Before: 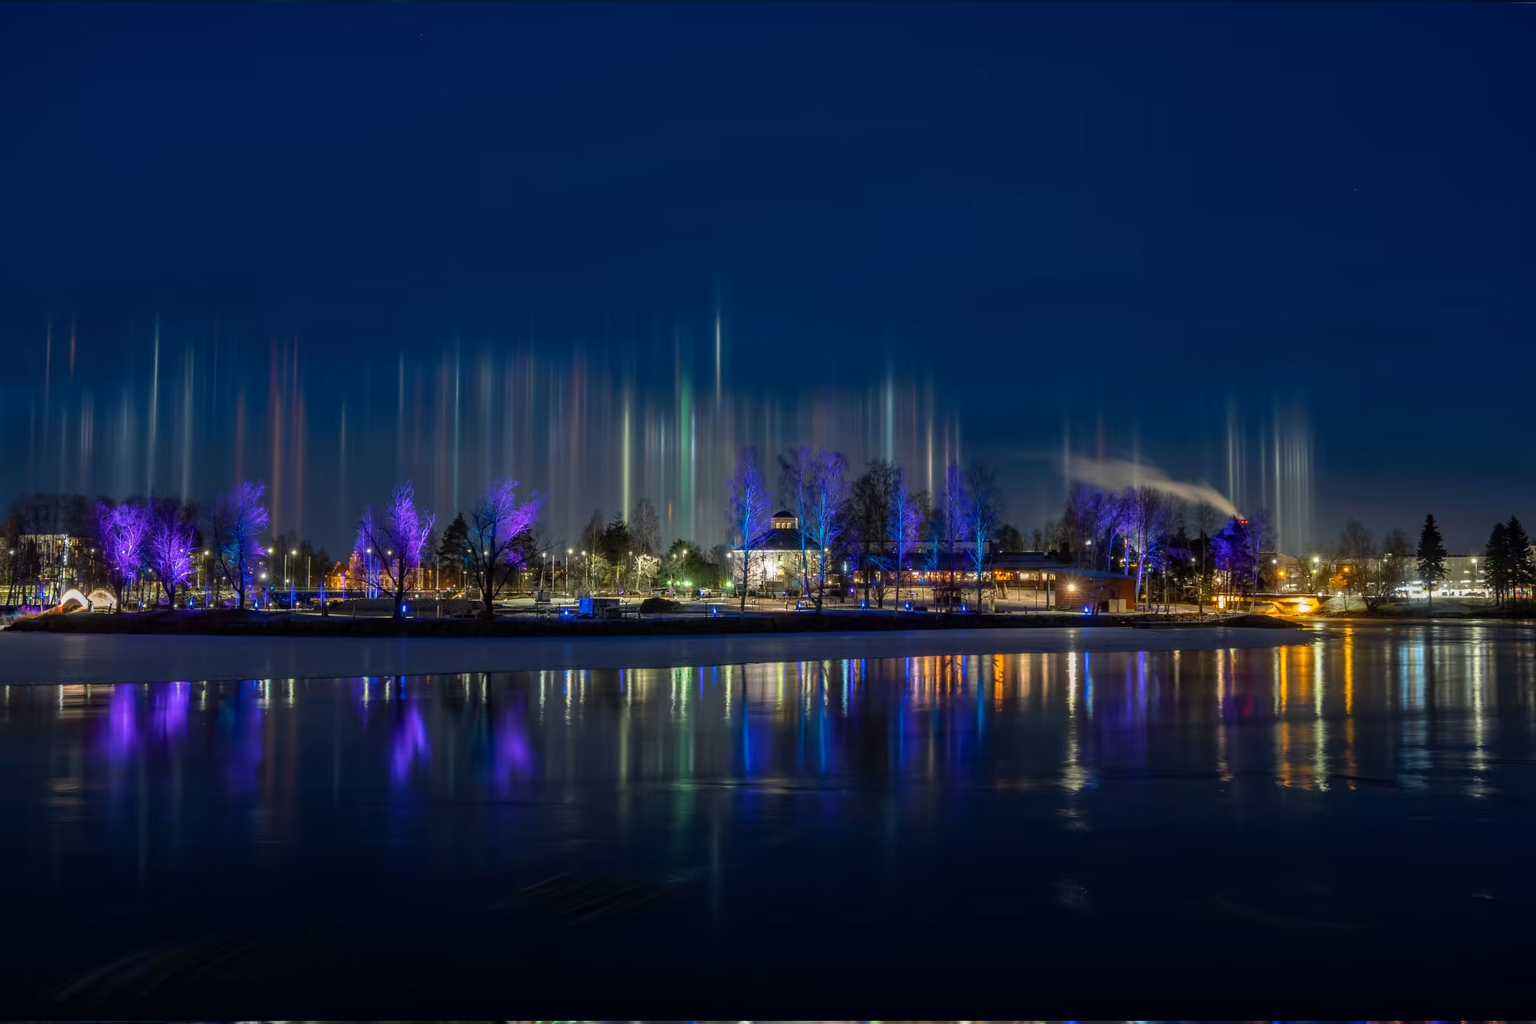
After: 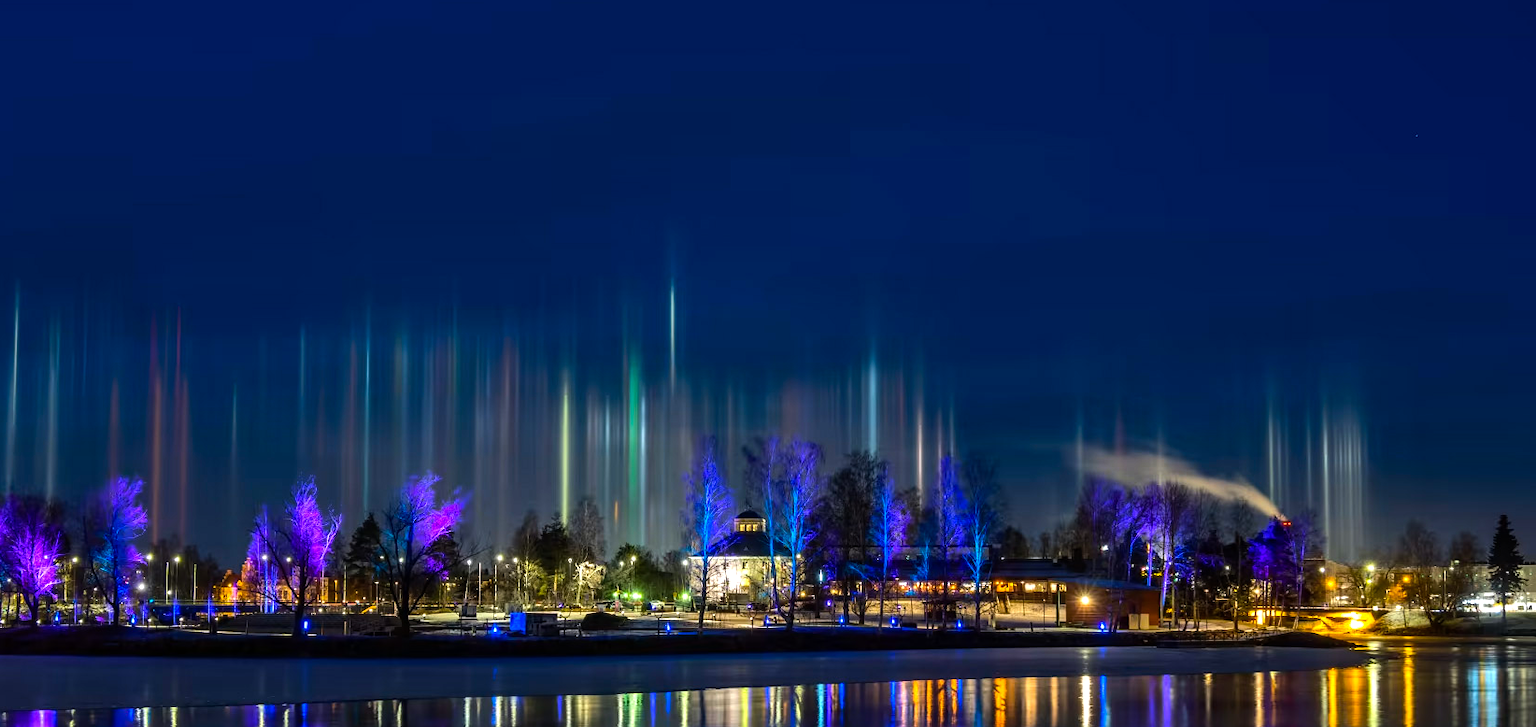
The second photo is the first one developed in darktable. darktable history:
shadows and highlights: shadows 20.75, highlights -82.5, highlights color adjustment 0.222%, soften with gaussian
crop and rotate: left 9.3%, top 7.207%, right 5.038%, bottom 31.892%
color balance rgb: perceptual saturation grading › global saturation -0.011%, global vibrance 50.794%
tone equalizer: -8 EV -0.754 EV, -7 EV -0.708 EV, -6 EV -0.63 EV, -5 EV -0.394 EV, -3 EV 0.39 EV, -2 EV 0.6 EV, -1 EV 0.686 EV, +0 EV 0.774 EV, edges refinement/feathering 500, mask exposure compensation -1.57 EV, preserve details no
